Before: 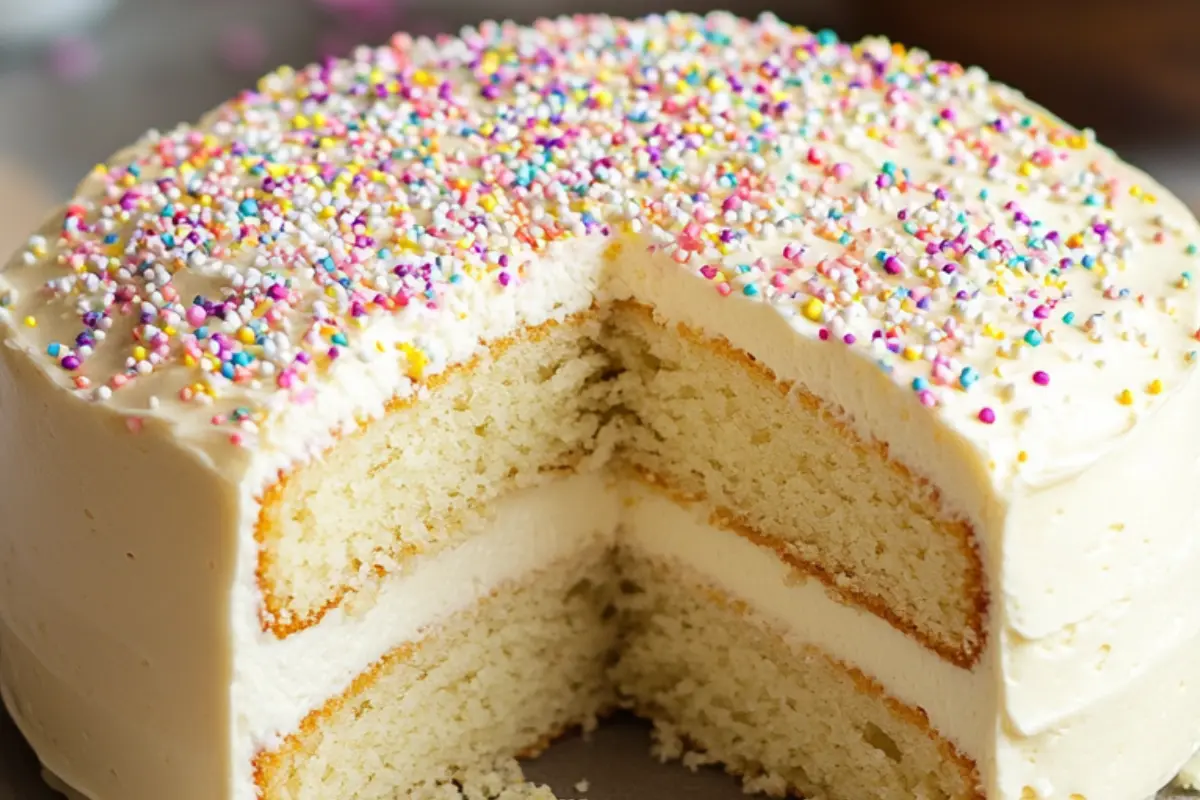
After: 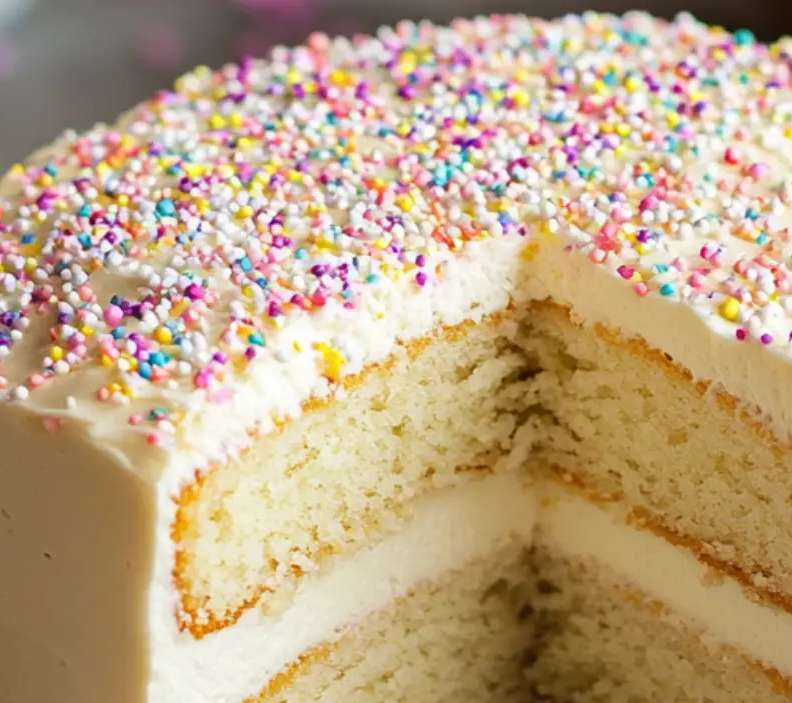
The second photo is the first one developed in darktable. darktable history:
crop: left 6.987%, right 27.011%, bottom 12.099%
